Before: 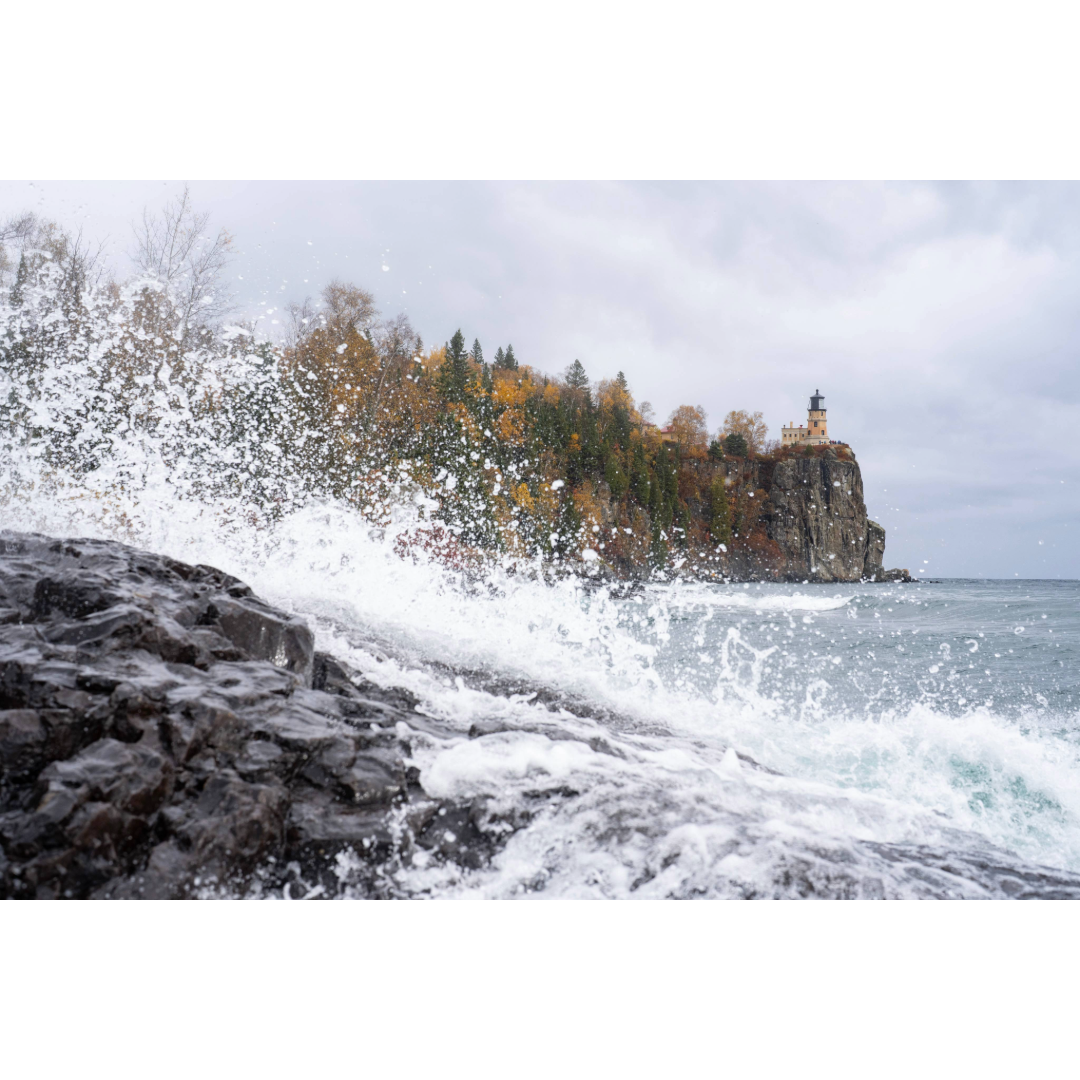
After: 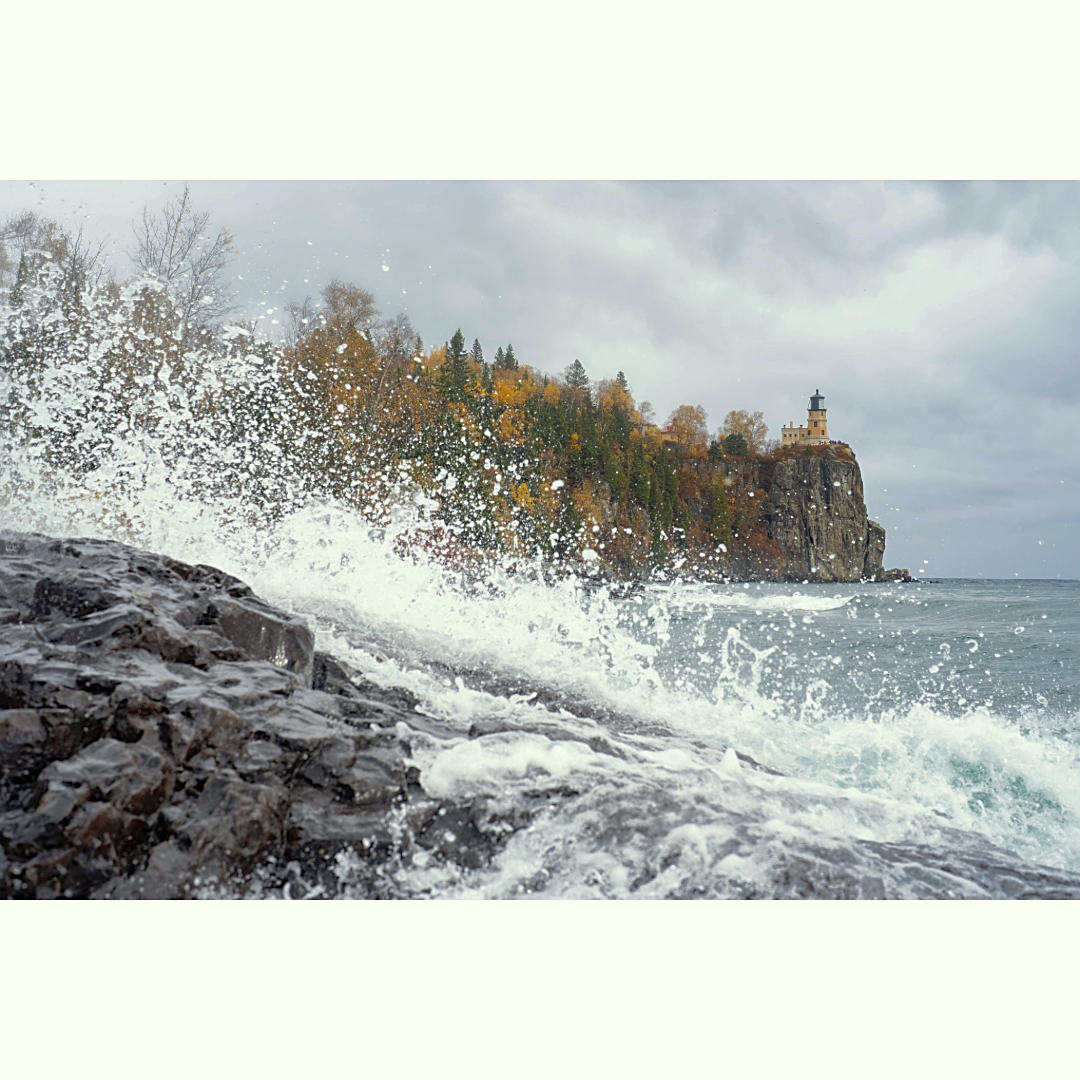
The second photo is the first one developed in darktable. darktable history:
sharpen: on, module defaults
shadows and highlights: on, module defaults
color correction: highlights a* -4.47, highlights b* 7.16
